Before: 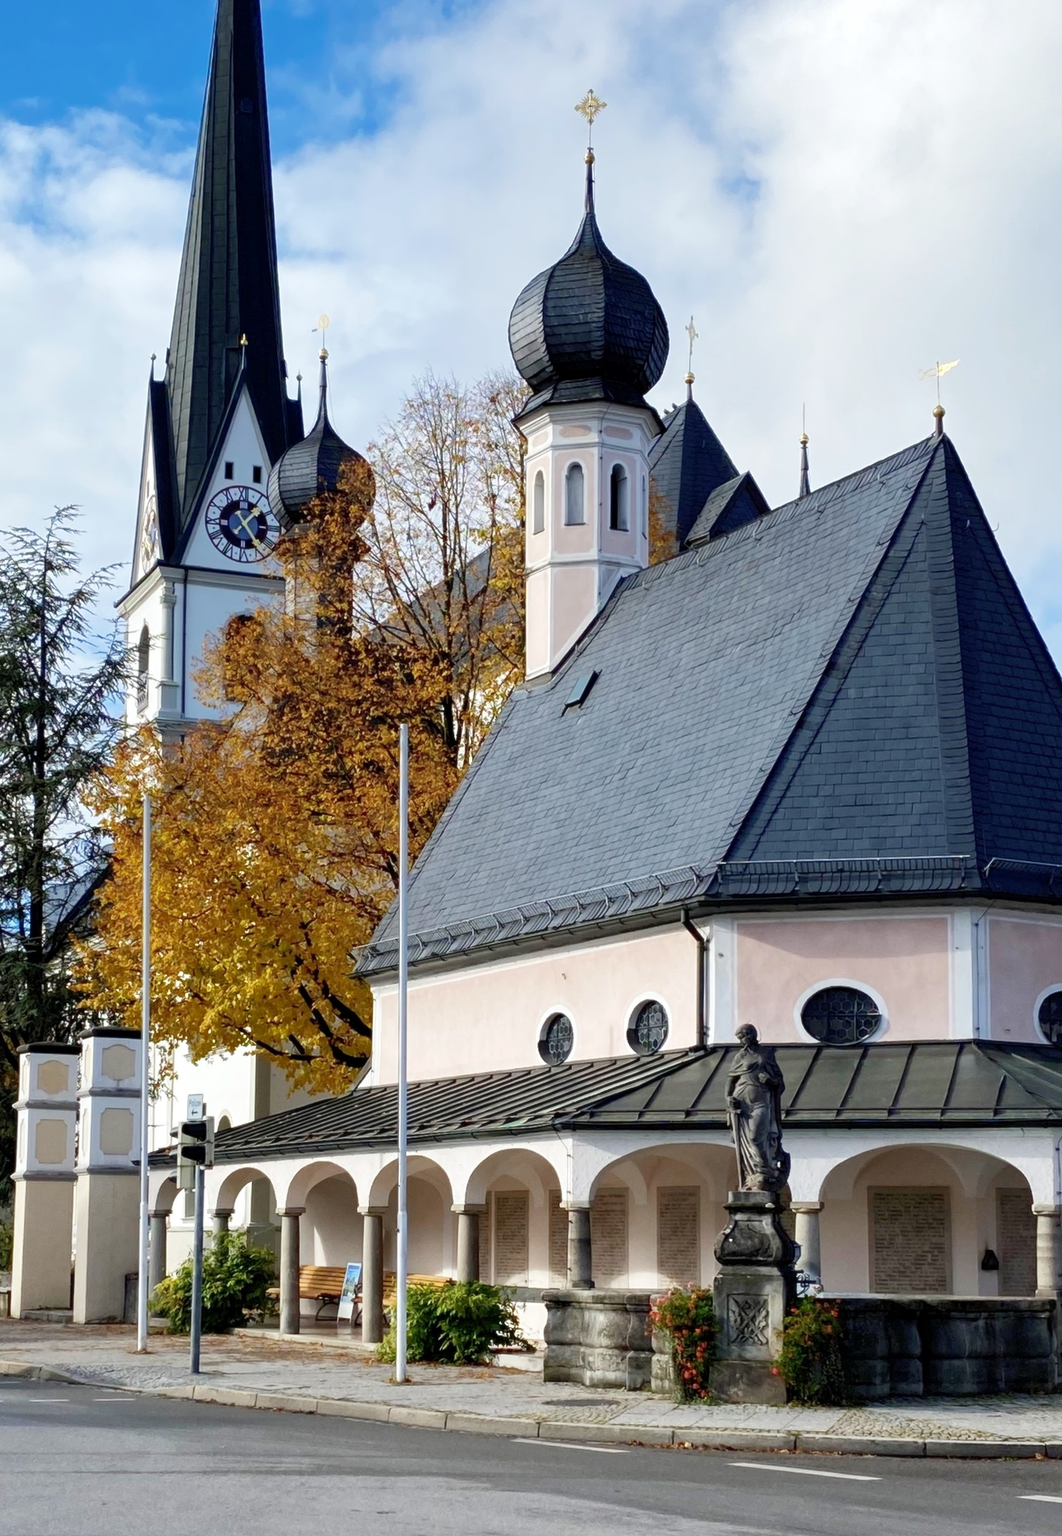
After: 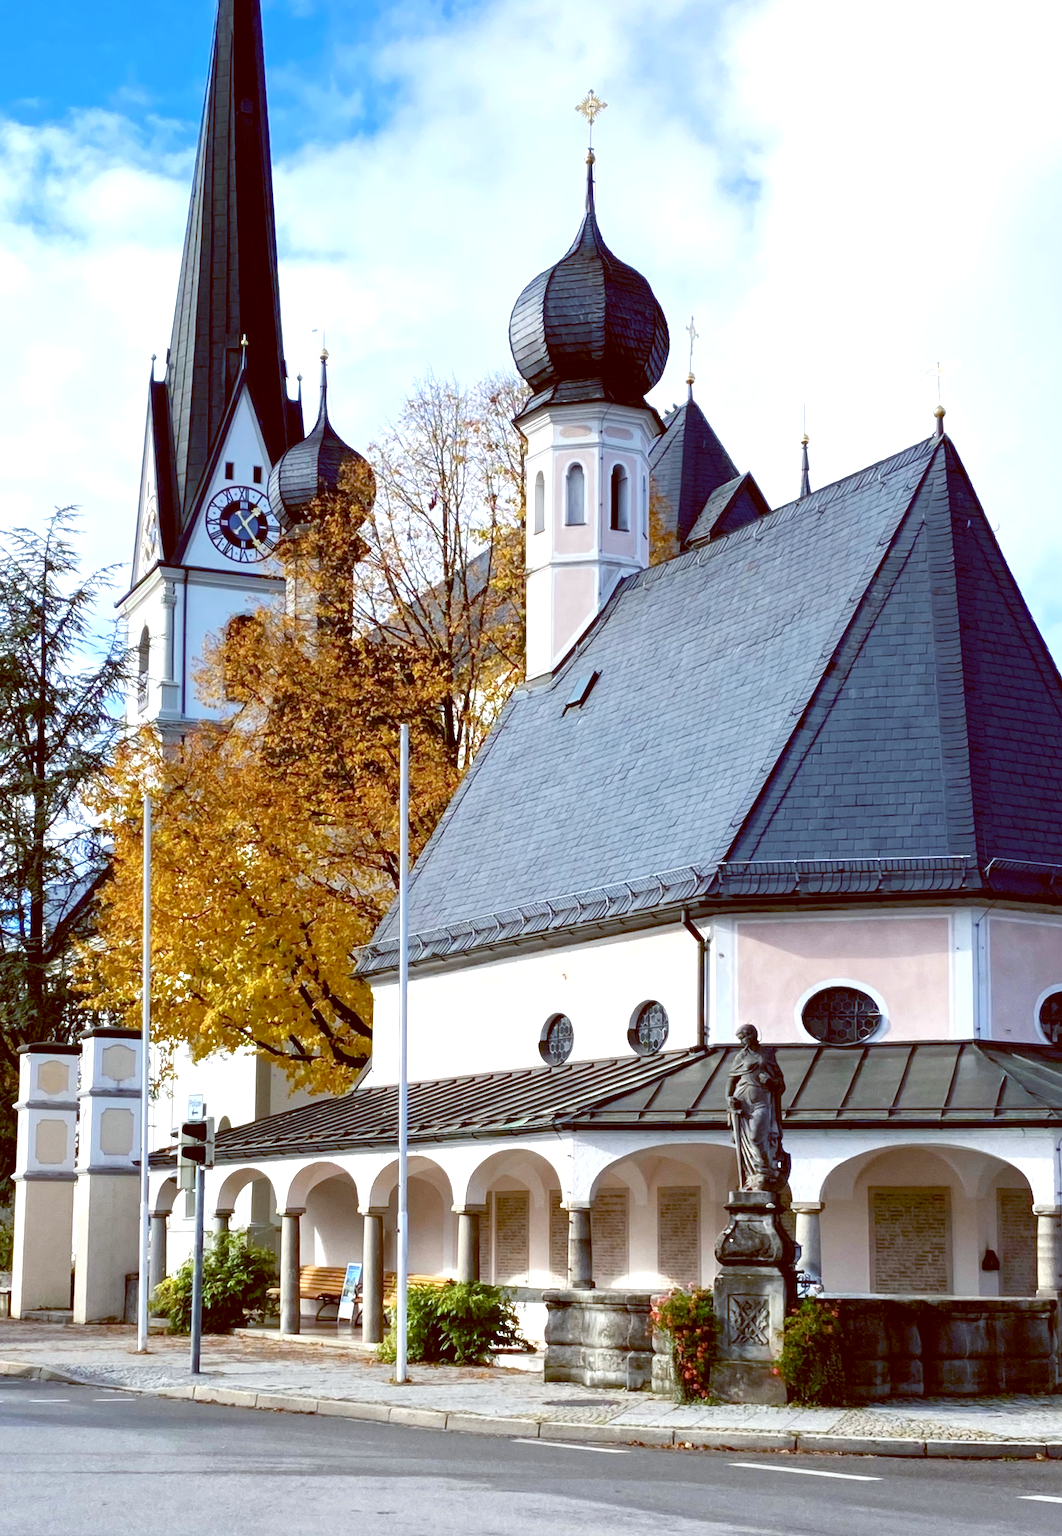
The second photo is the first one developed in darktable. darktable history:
color balance: lift [1, 1.015, 1.004, 0.985], gamma [1, 0.958, 0.971, 1.042], gain [1, 0.956, 0.977, 1.044]
exposure: black level correction -0.002, exposure 0.54 EV, compensate highlight preservation false
